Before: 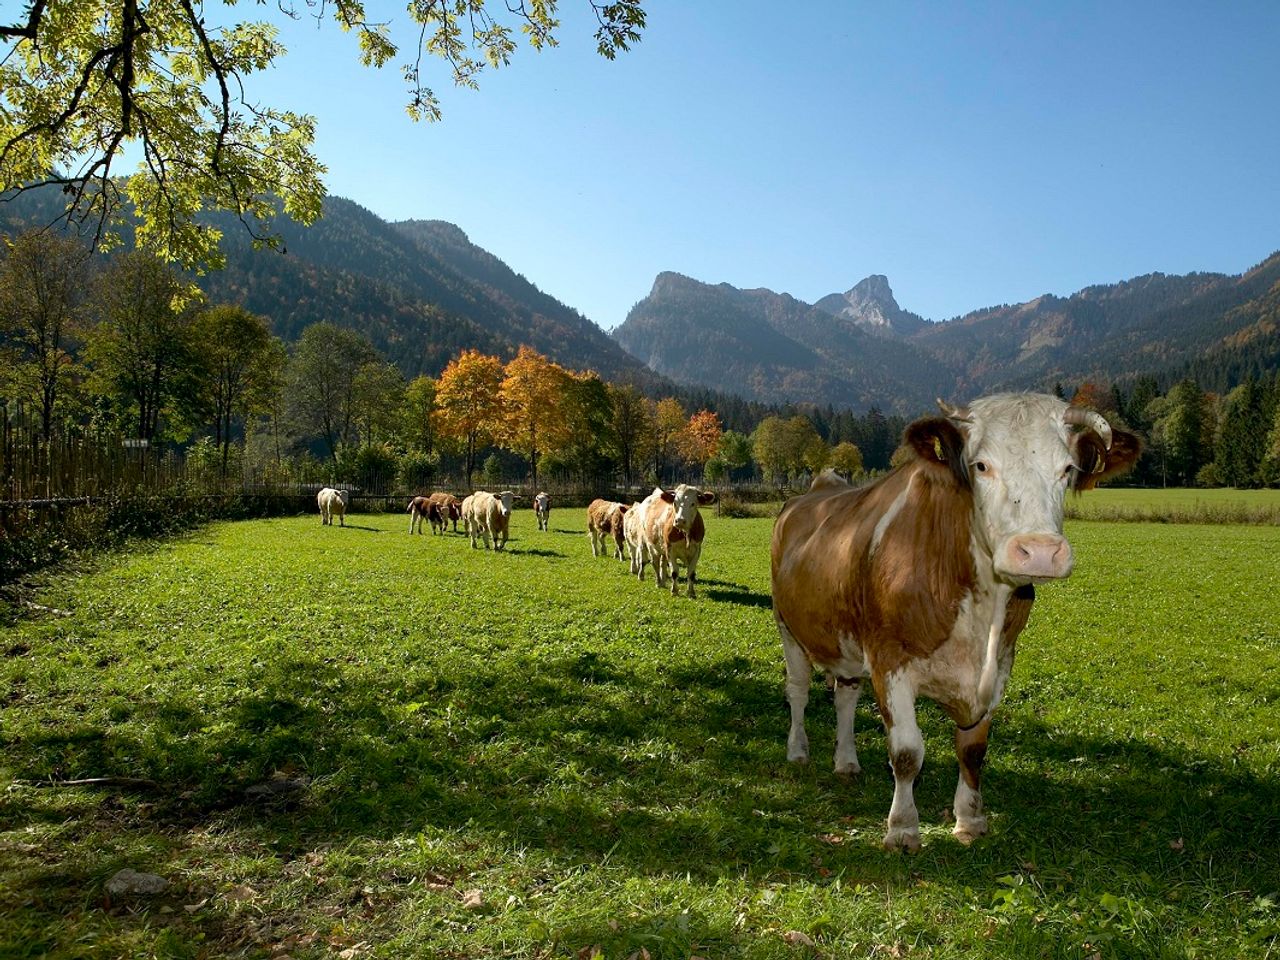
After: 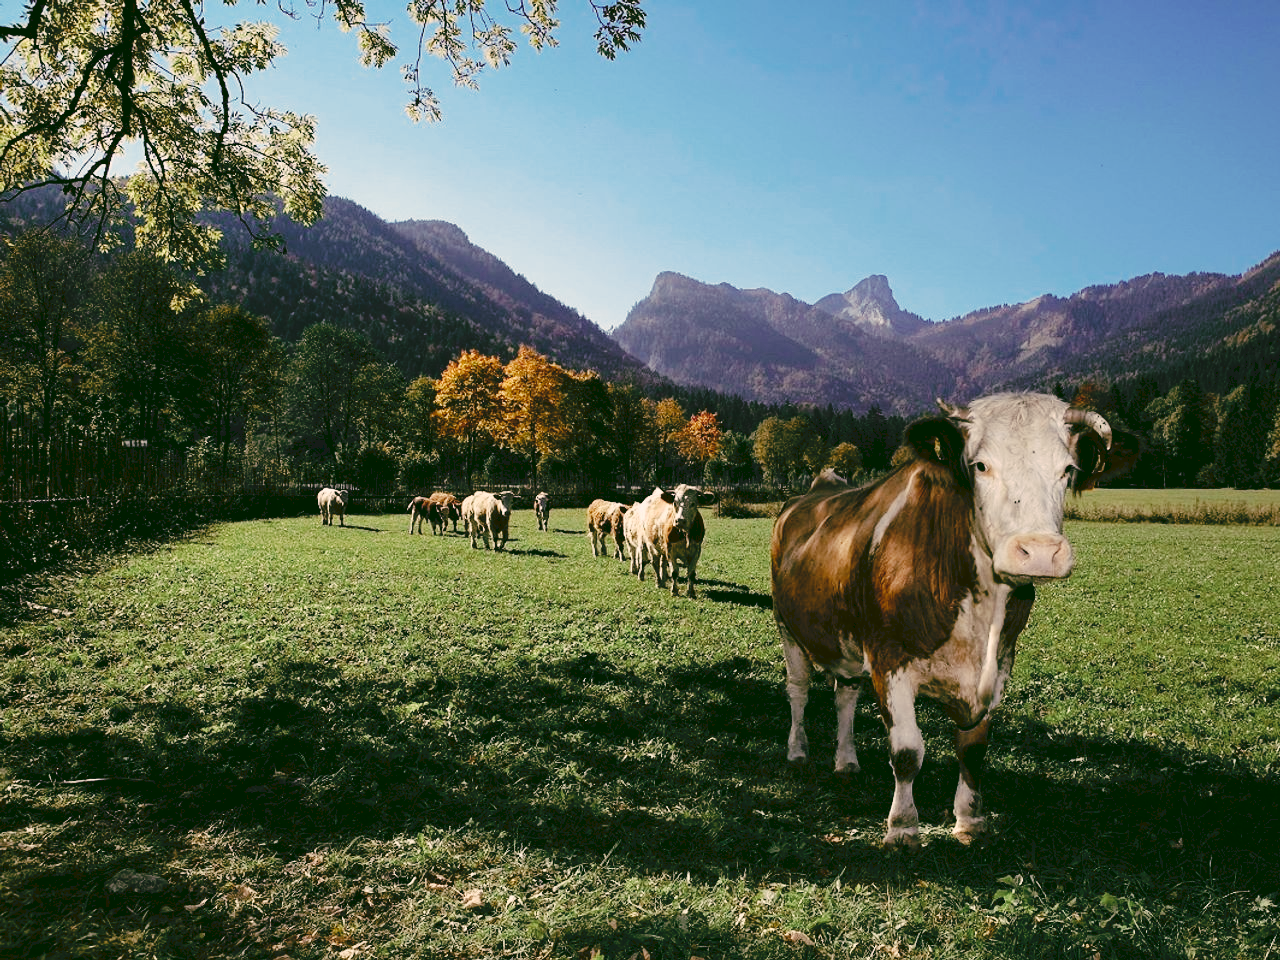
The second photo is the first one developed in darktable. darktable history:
tone curve: curves: ch0 [(0, 0) (0.003, 0.084) (0.011, 0.084) (0.025, 0.084) (0.044, 0.084) (0.069, 0.085) (0.1, 0.09) (0.136, 0.1) (0.177, 0.119) (0.224, 0.144) (0.277, 0.205) (0.335, 0.298) (0.399, 0.417) (0.468, 0.525) (0.543, 0.631) (0.623, 0.72) (0.709, 0.8) (0.801, 0.867) (0.898, 0.934) (1, 1)], preserve colors none
color look up table: target L [97.04, 89.38, 89.2, 82.34, 61.66, 64.88, 55.54, 58.46, 42.03, 40.47, 36.85, 12.63, 201.2, 79.6, 76.17, 77.58, 75.78, 65.18, 59.81, 62.67, 53.69, 45.18, 42.19, 32.83, 21.45, 9.01, 87.05, 81.48, 89.23, 78.87, 81.6, 67.42, 50.19, 59.85, 66.41, 45.3, 44.08, 39.36, 25.62, 30.73, 16.23, 85.55, 80.14, 63.62, 48.66, 53.32, 46.34, 33.46, 7.568], target a [13.5, -7.858, -4.678, -27.6, -26.25, -11.94, -30.06, -16.78, -19.8, -10.04, -5.401, -41.19, 0, 8.571, 5.028, 25.46, 12.73, 23.99, 46.57, 43.08, 44.2, 21.82, 31.12, 7.898, 28.05, -11.69, 21.48, 17.51, 28.42, 25.79, 27.41, 46.16, 8.735, 20.77, 45.16, 25.71, 4.332, 41.1, 8.819, 35.63, 30.08, -0.273, -36.53, -13.61, -10.08, -16.72, 2.178, -5.436, -24.76], target b [19.64, 34.49, 25.6, 19.94, -0.427, 12.8, 18.26, 24.93, 9.42, 0.793, 12.98, 20.86, -0.001, 53.81, 25.57, 17.05, 15, 35.73, 42.51, 9.799, 18.47, 9.68, 30.4, 39.22, 36.21, 14.69, 10.87, 6.494, 6.312, -8.159, -1.145, 3.292, -10.55, -5.453, -20.17, -34.18, -1.199, -1.667, -4.345, -39.27, -30.54, 3.304, -11.07, -22.54, -32.11, -8.54, -46.37, -15.2, 12.16], num patches 49
